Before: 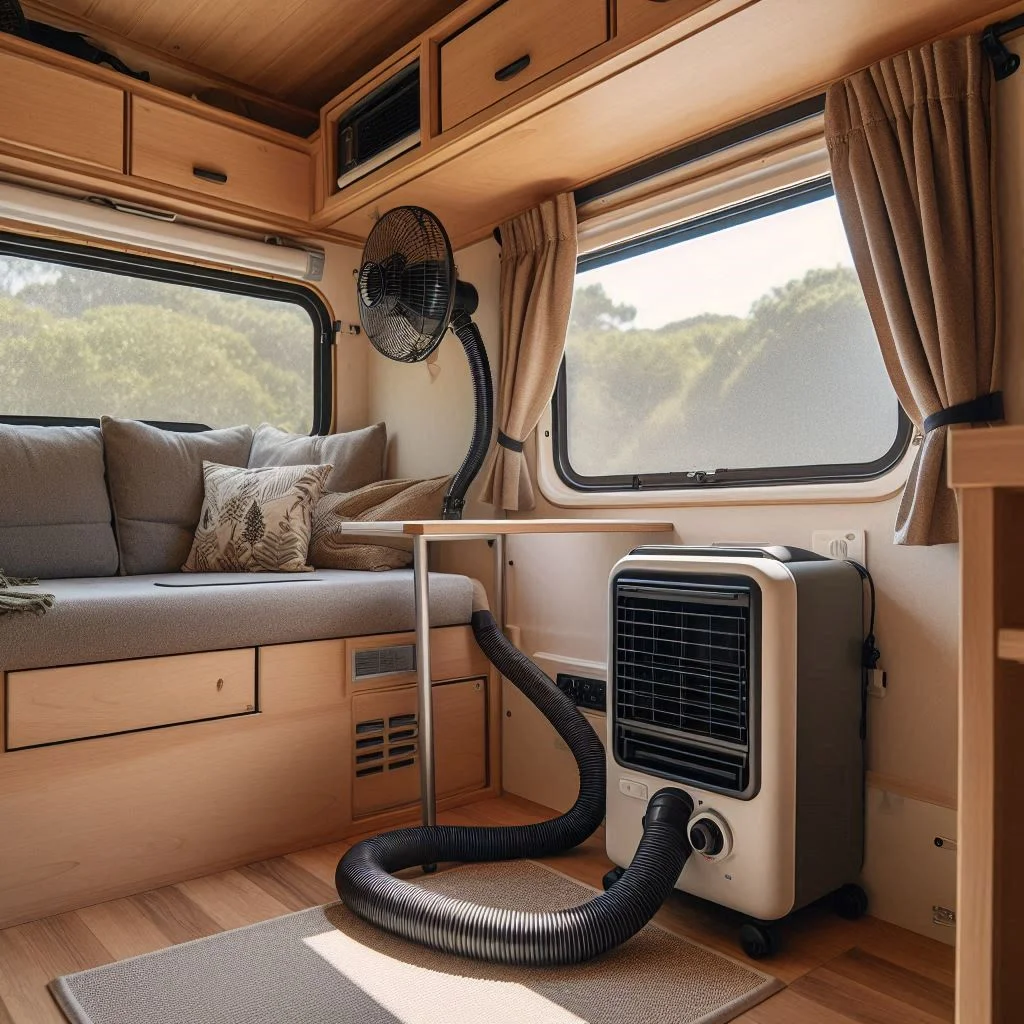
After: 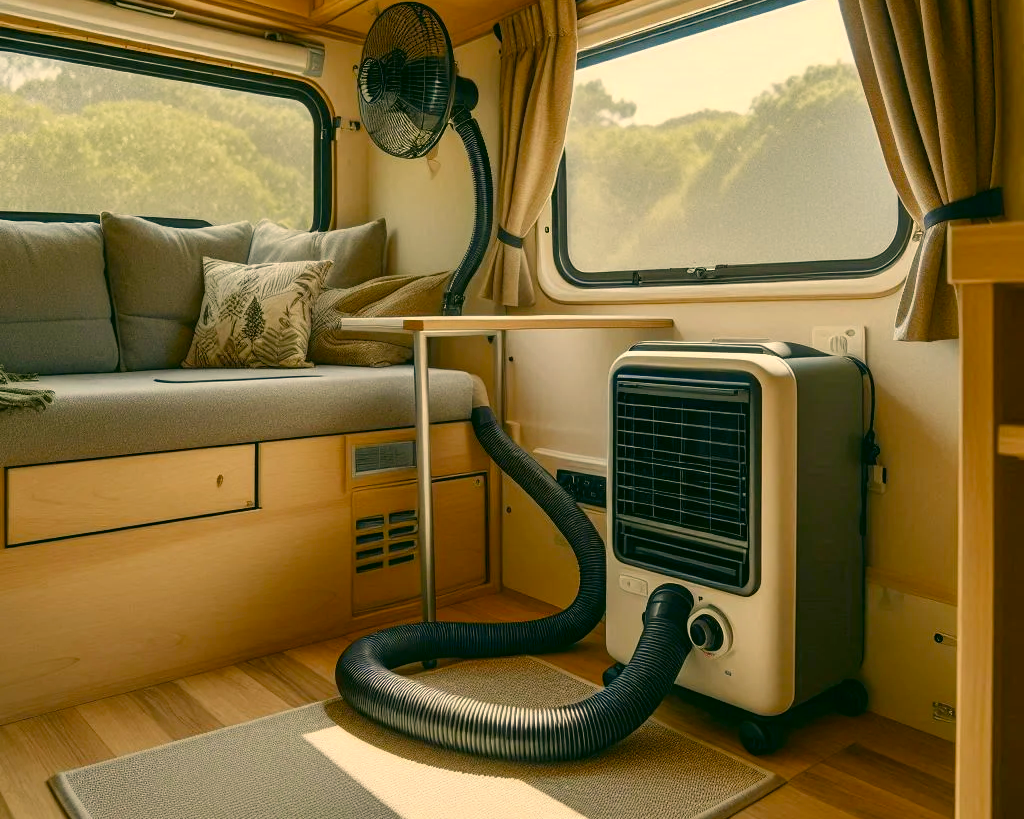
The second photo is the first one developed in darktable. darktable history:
color correction: highlights a* 5.3, highlights b* 24.26, shadows a* -15.58, shadows b* 4.02
shadows and highlights: shadows 30.86, highlights 0, soften with gaussian
color balance rgb: perceptual saturation grading › global saturation 20%, perceptual saturation grading › highlights -25%, perceptual saturation grading › shadows 50%
crop and rotate: top 19.998%
